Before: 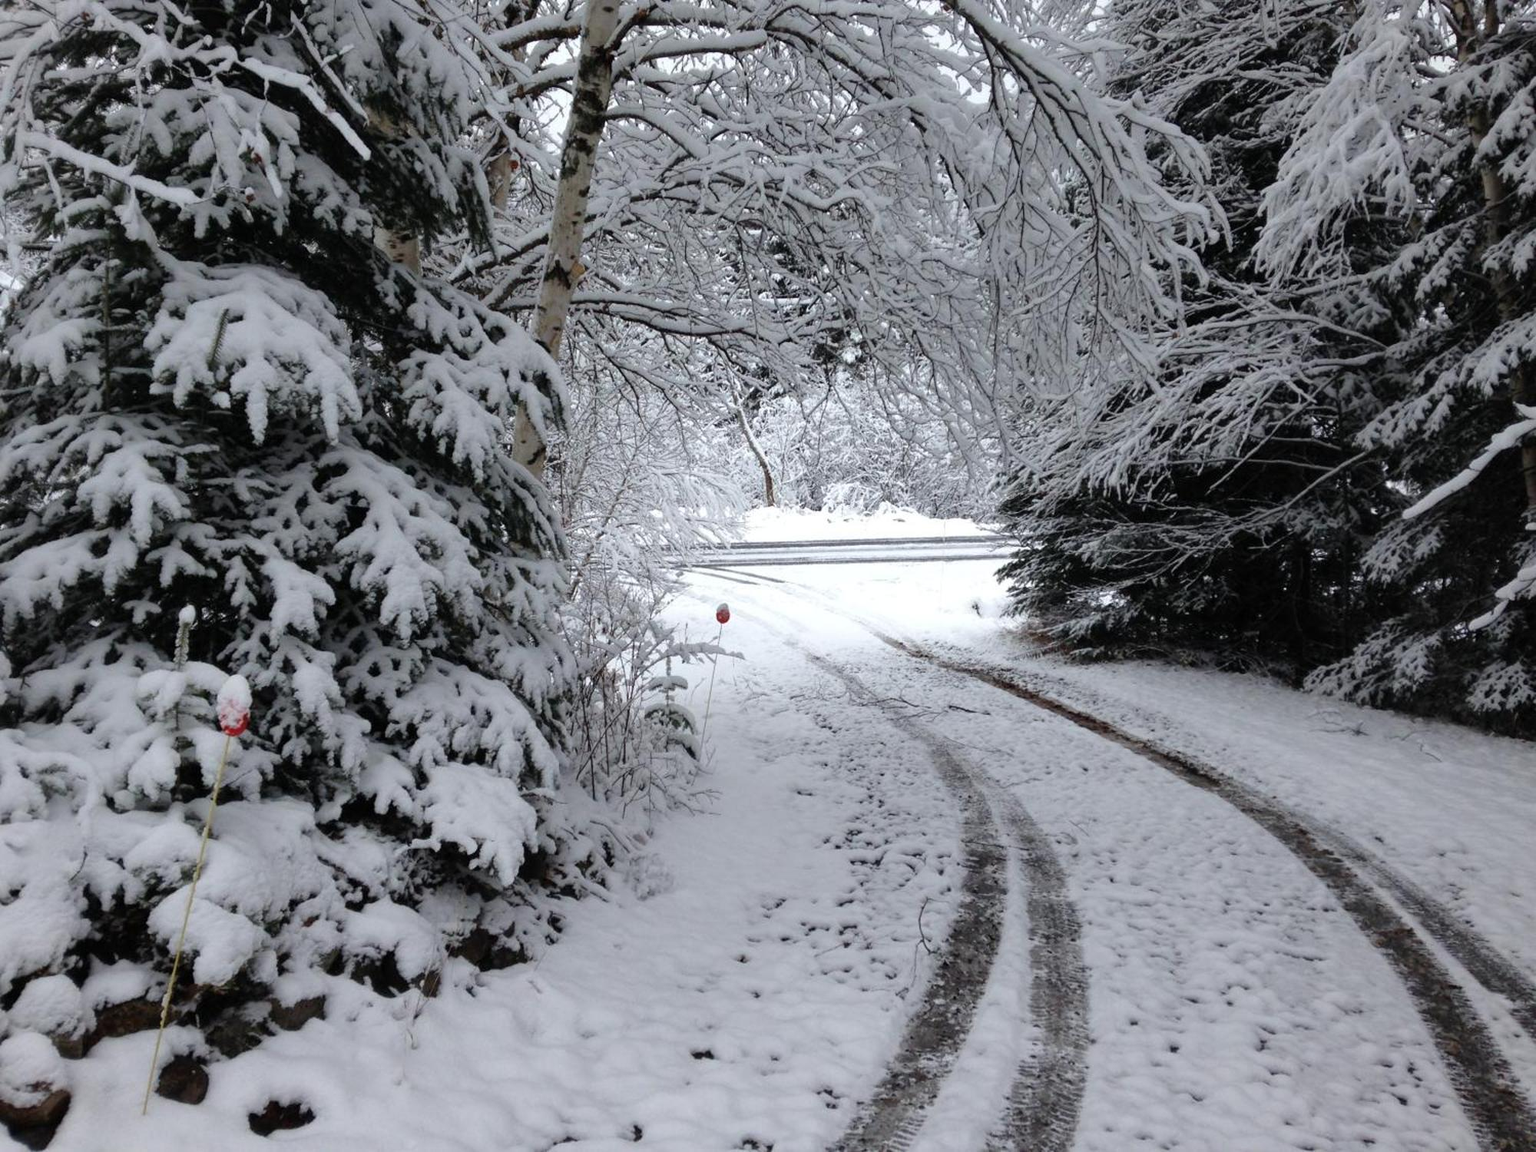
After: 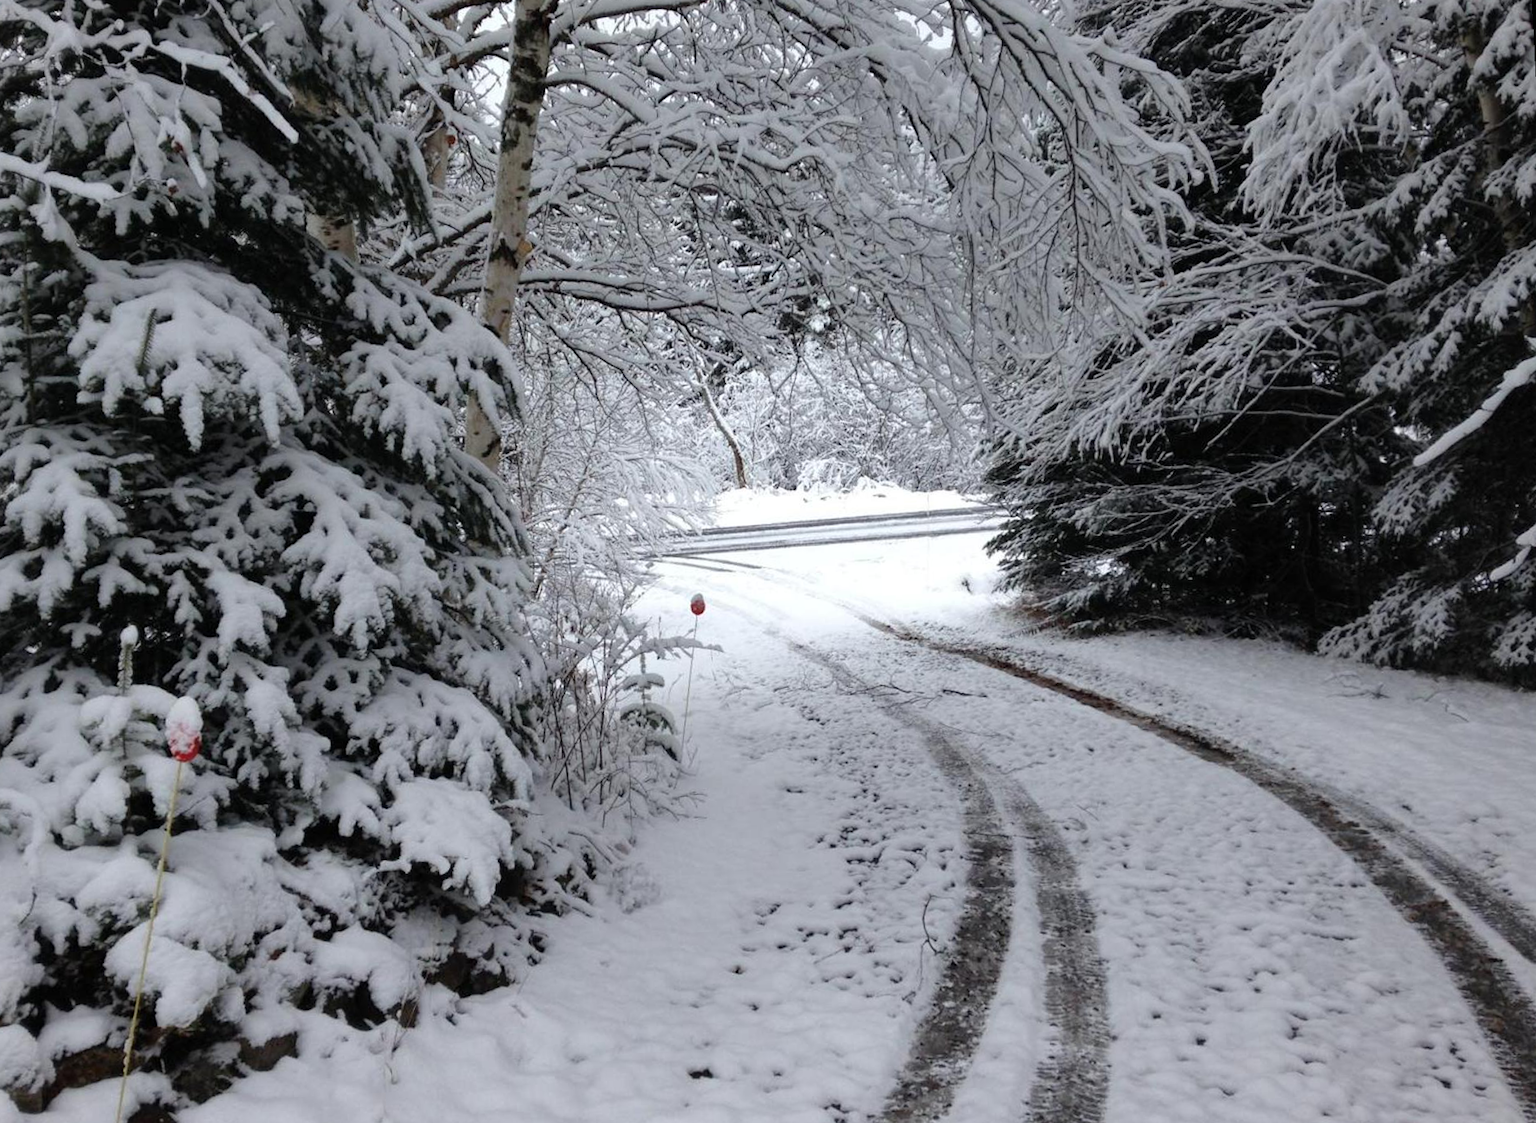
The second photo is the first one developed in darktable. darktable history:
crop and rotate: left 3.238%
rotate and perspective: rotation -3°, crop left 0.031, crop right 0.968, crop top 0.07, crop bottom 0.93
